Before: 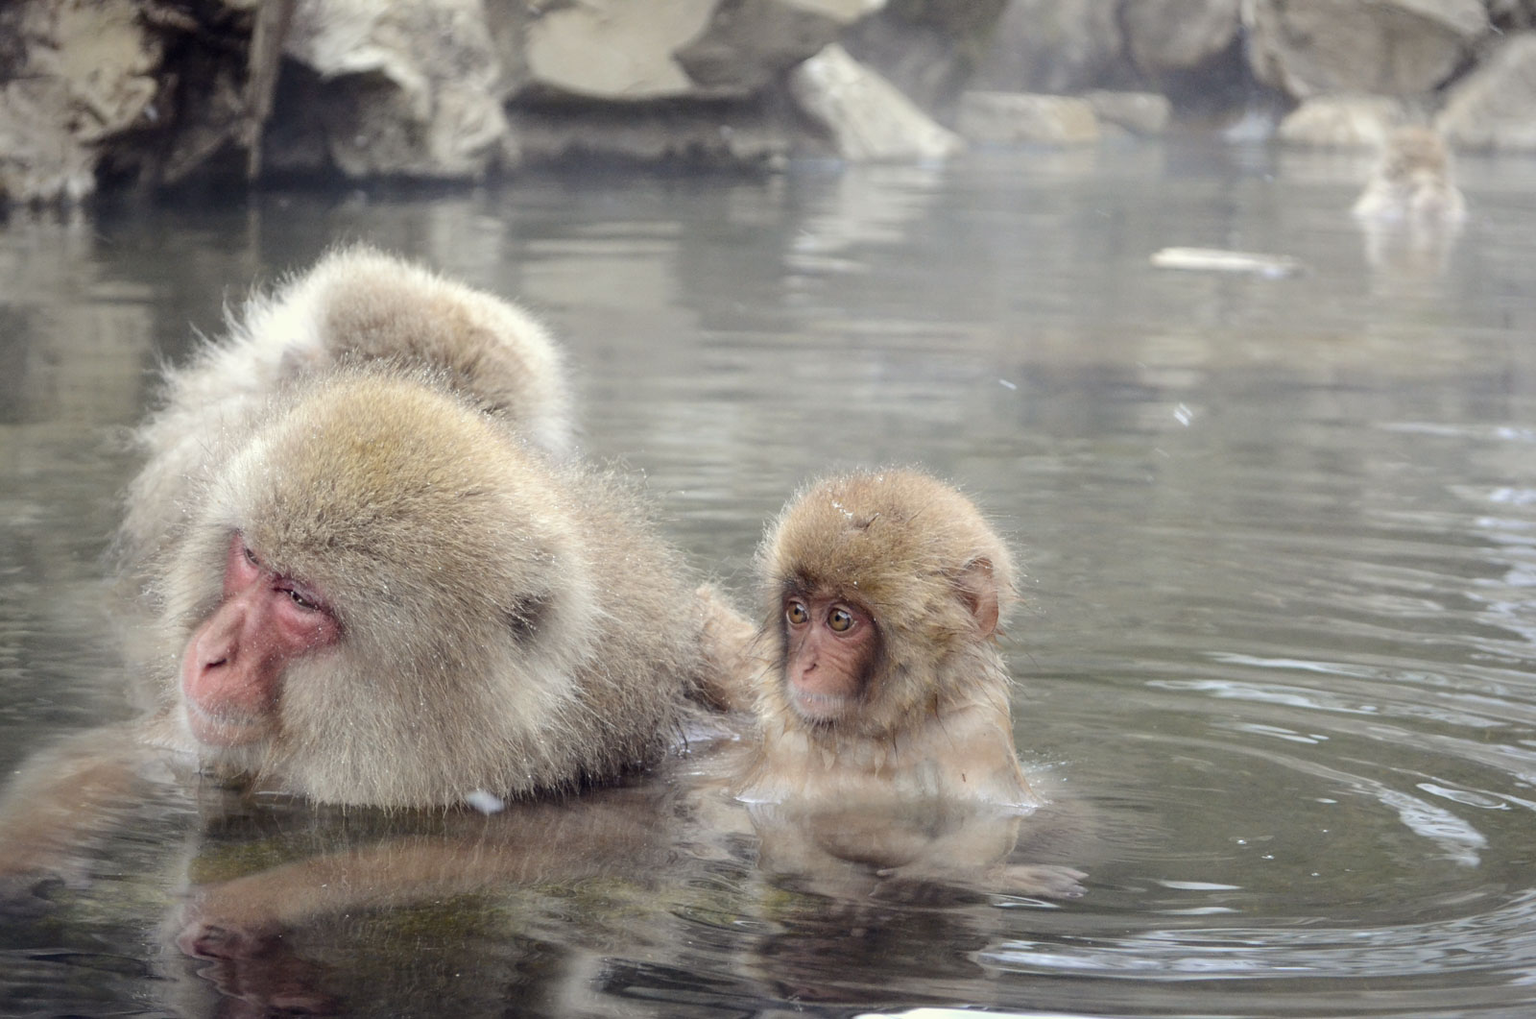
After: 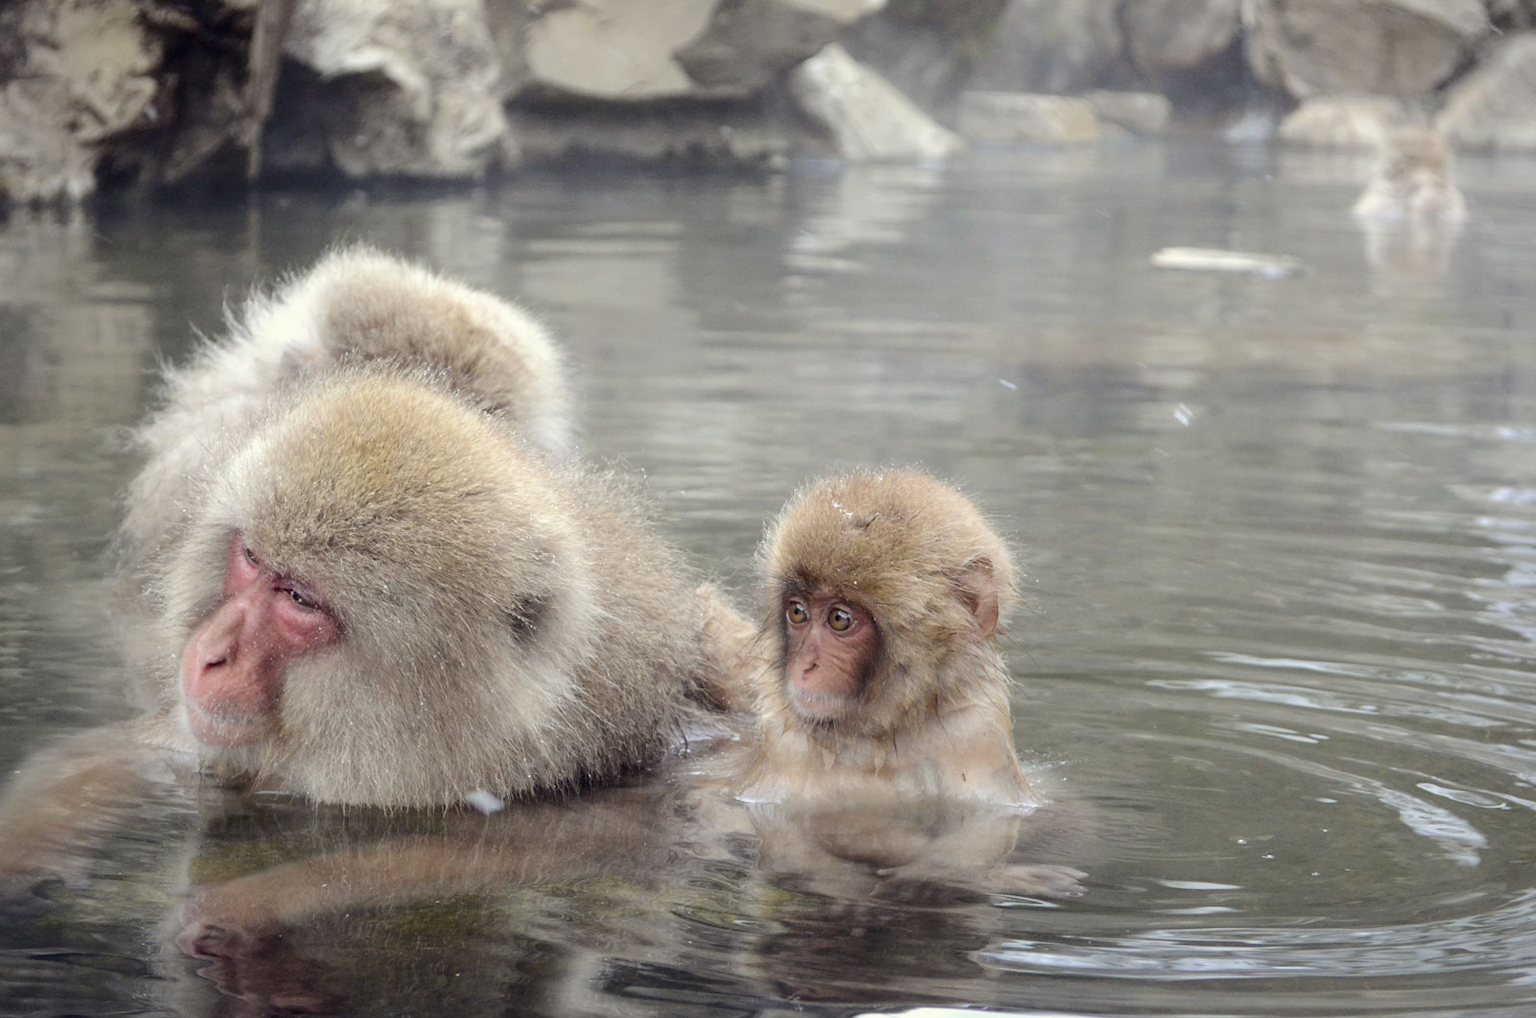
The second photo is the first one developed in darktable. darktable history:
color calibration: illuminant same as pipeline (D50), adaptation XYZ, x 0.346, y 0.358, temperature 5021.21 K
